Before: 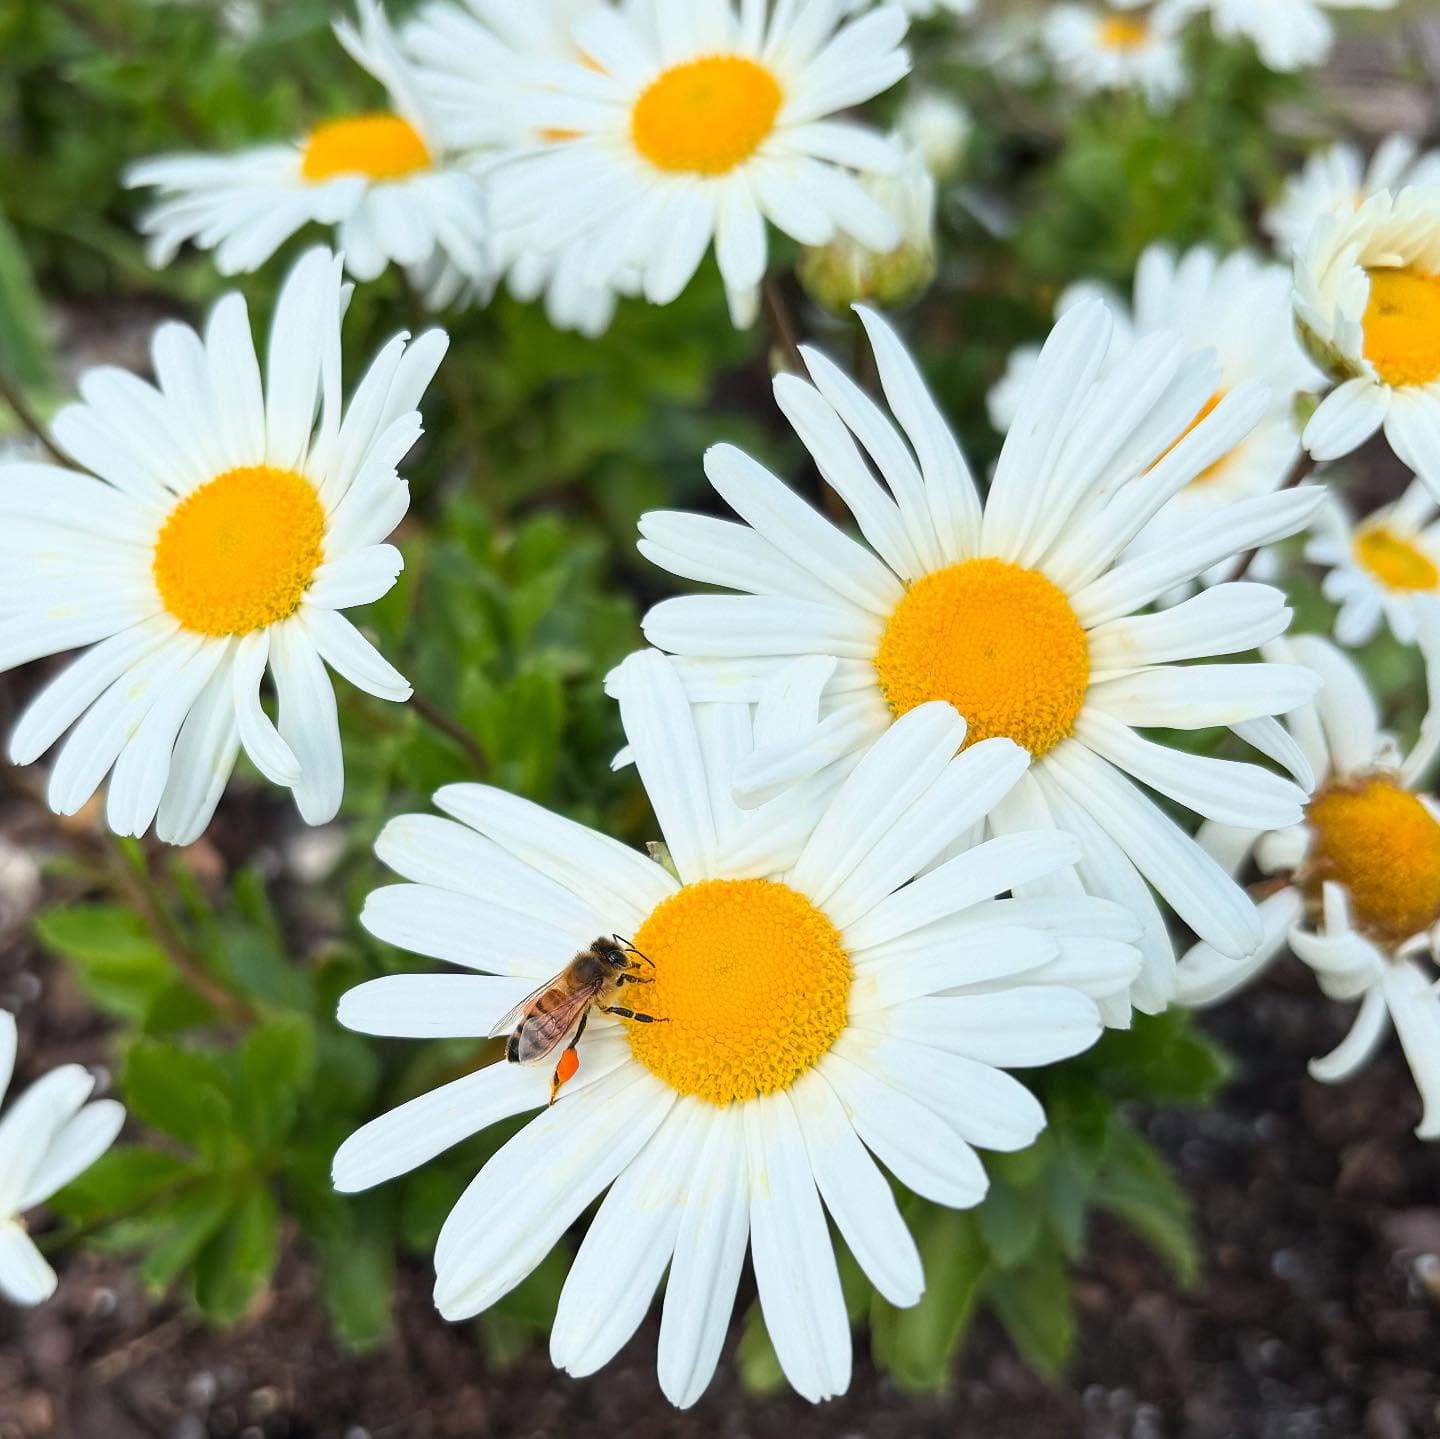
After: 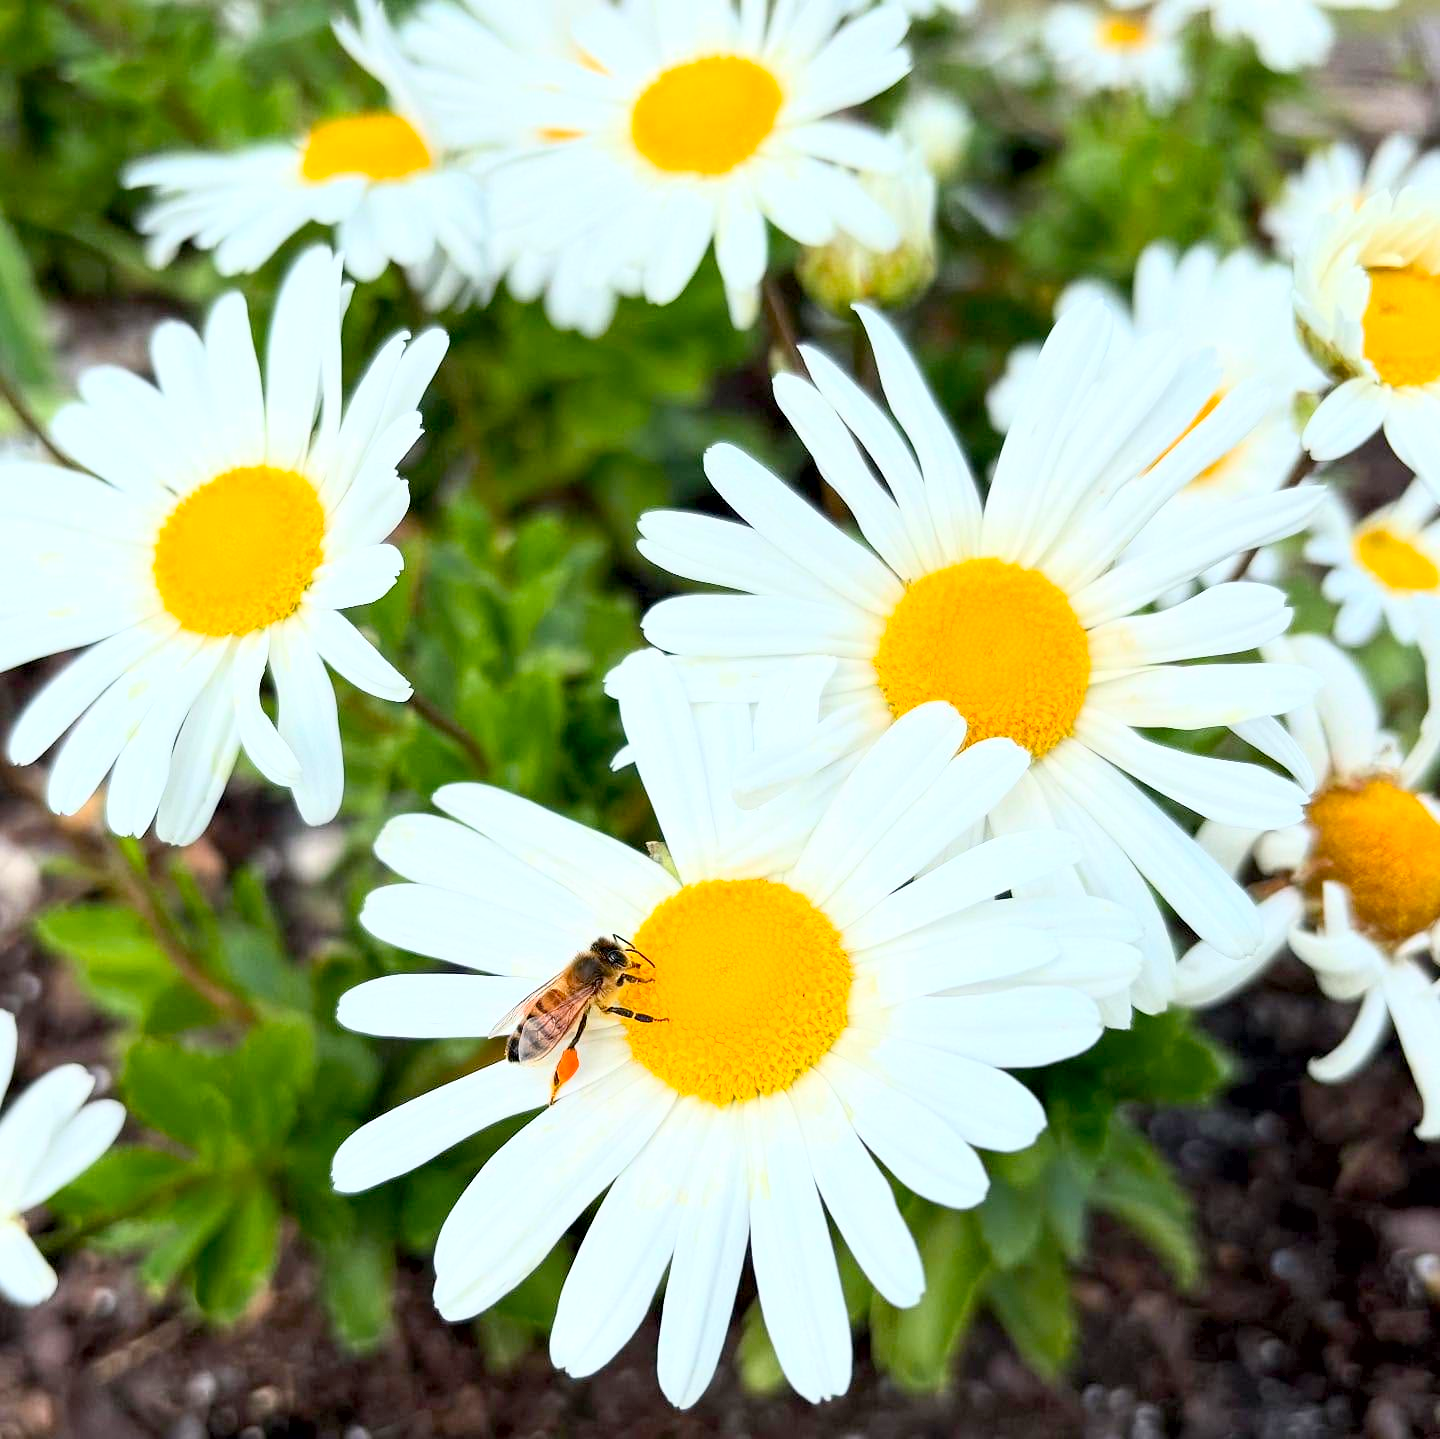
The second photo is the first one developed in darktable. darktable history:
contrast brightness saturation: contrast 0.201, brightness 0.169, saturation 0.215
exposure: black level correction 0.009, exposure 0.111 EV, compensate exposure bias true, compensate highlight preservation false
tone equalizer: mask exposure compensation -0.485 EV
